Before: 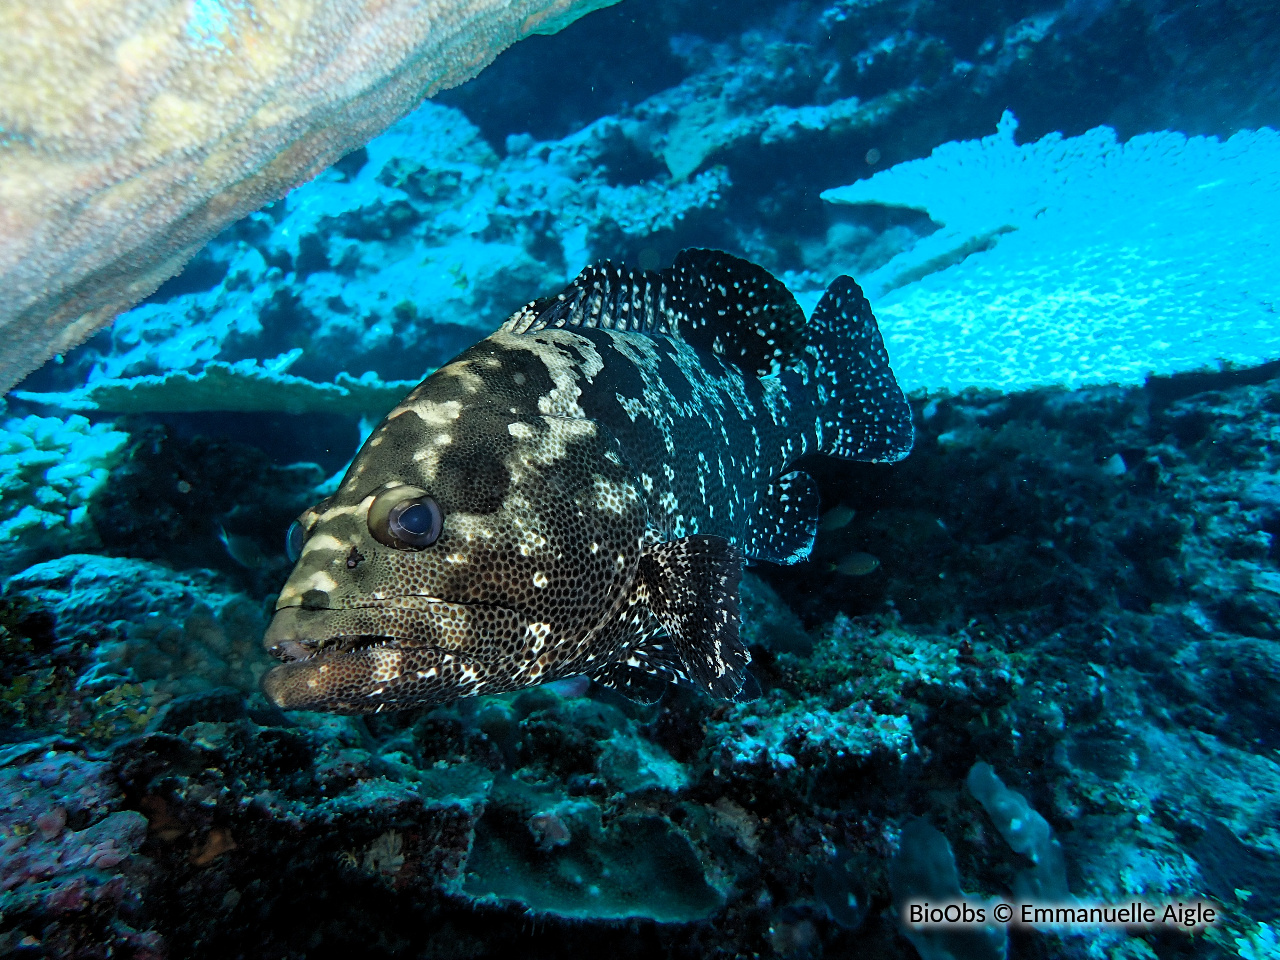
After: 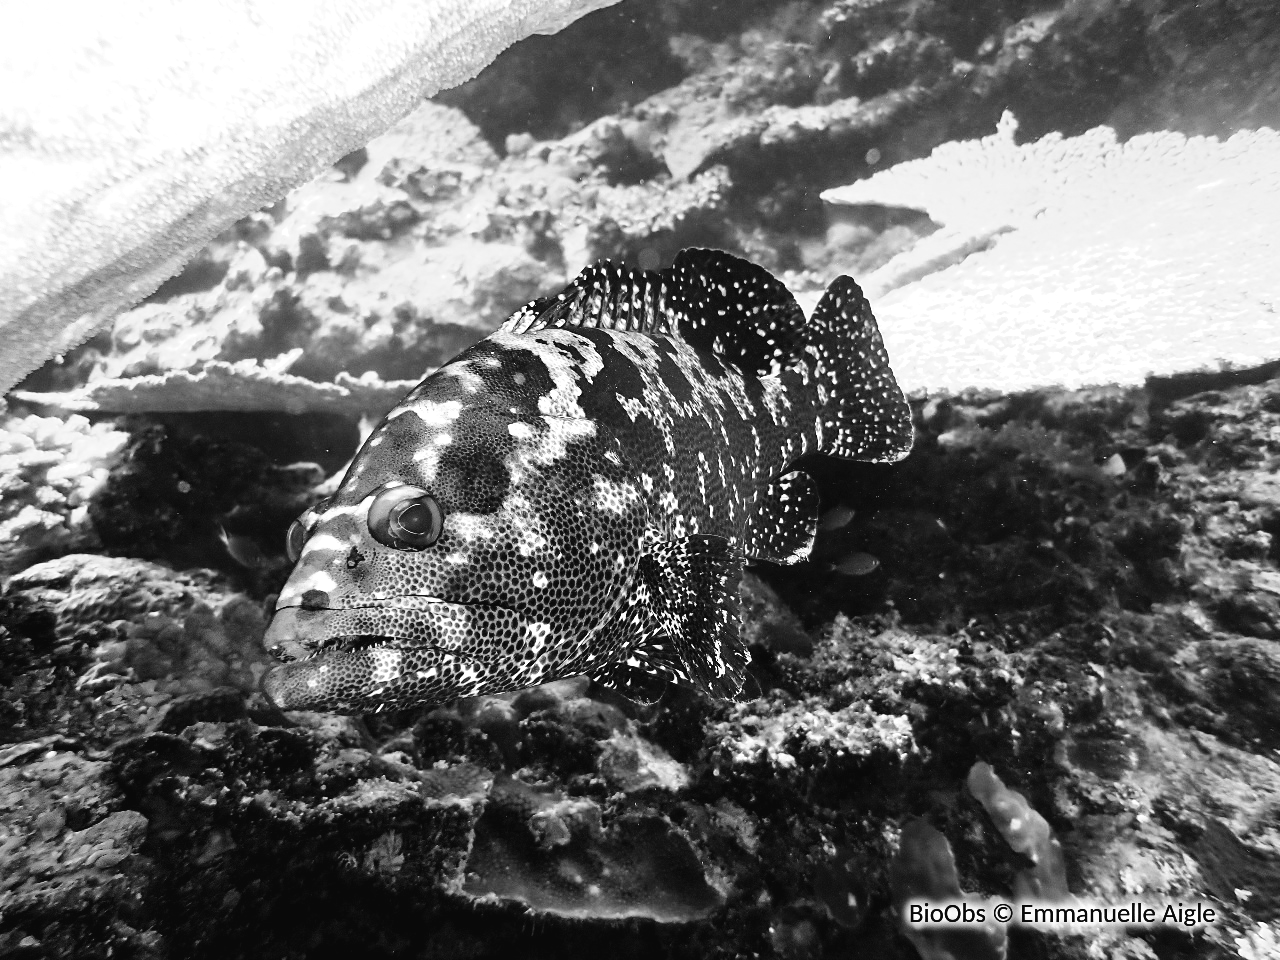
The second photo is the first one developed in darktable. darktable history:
exposure: black level correction 0, exposure 0.7 EV, compensate exposure bias true, compensate highlight preservation false
tone curve: curves: ch0 [(0, 0.023) (0.1, 0.084) (0.184, 0.168) (0.45, 0.54) (0.57, 0.683) (0.722, 0.825) (0.877, 0.948) (1, 1)]; ch1 [(0, 0) (0.414, 0.395) (0.453, 0.437) (0.502, 0.509) (0.521, 0.519) (0.573, 0.568) (0.618, 0.61) (0.654, 0.642) (1, 1)]; ch2 [(0, 0) (0.421, 0.43) (0.45, 0.463) (0.492, 0.504) (0.511, 0.519) (0.557, 0.557) (0.602, 0.605) (1, 1)], color space Lab, independent channels, preserve colors none
monochrome: on, module defaults
